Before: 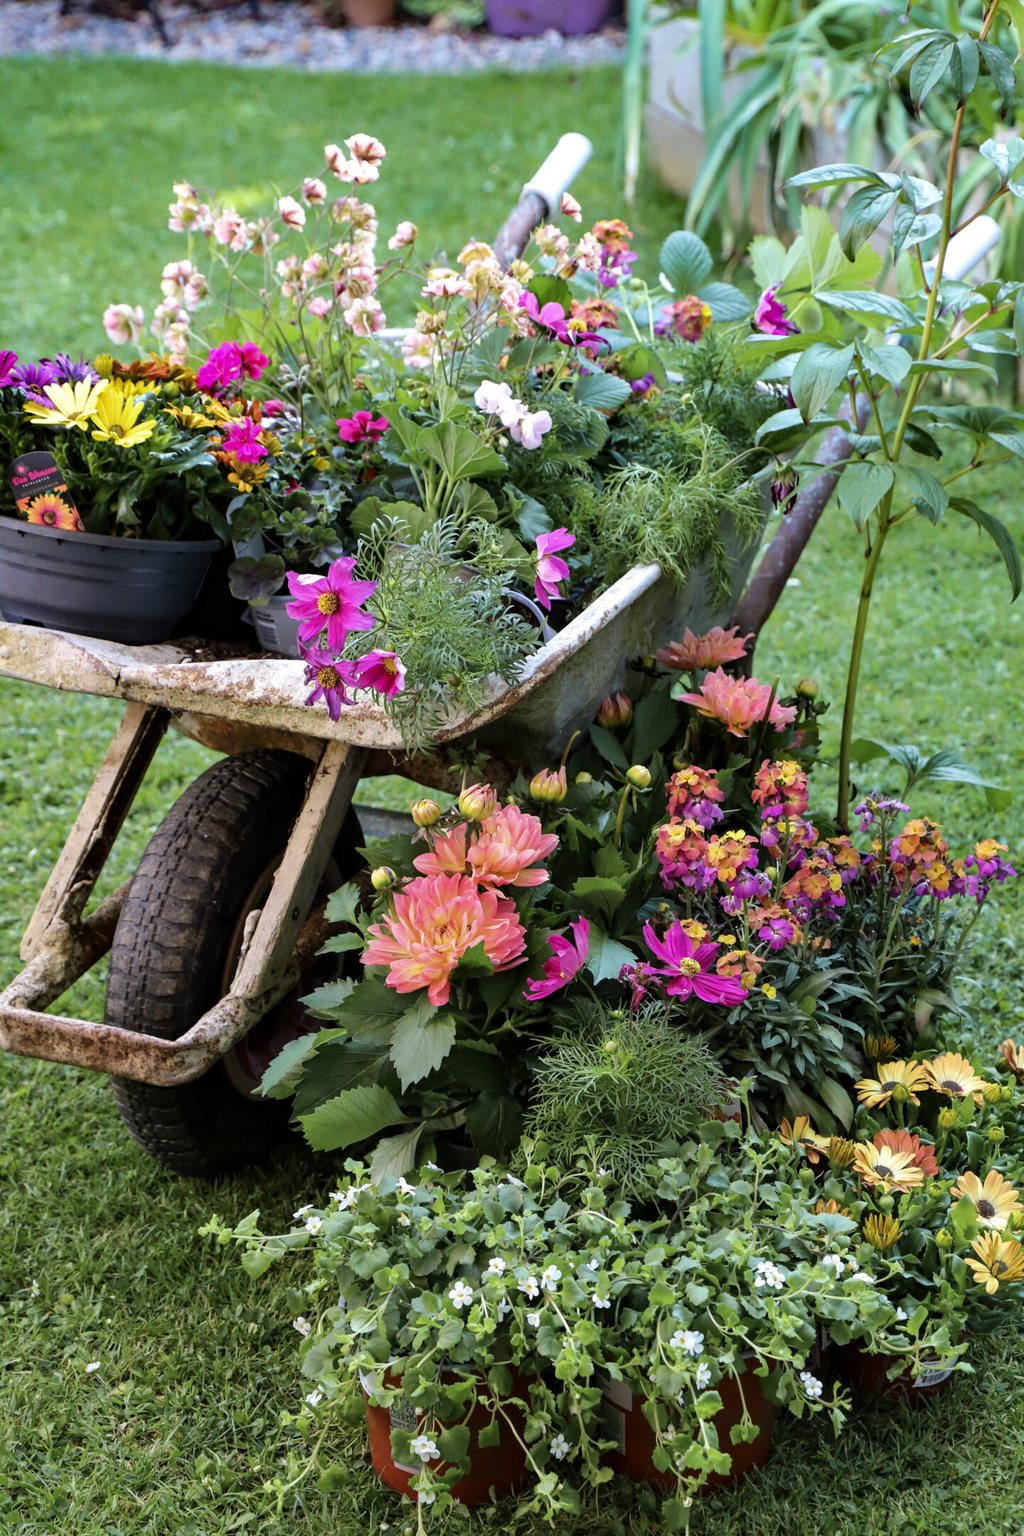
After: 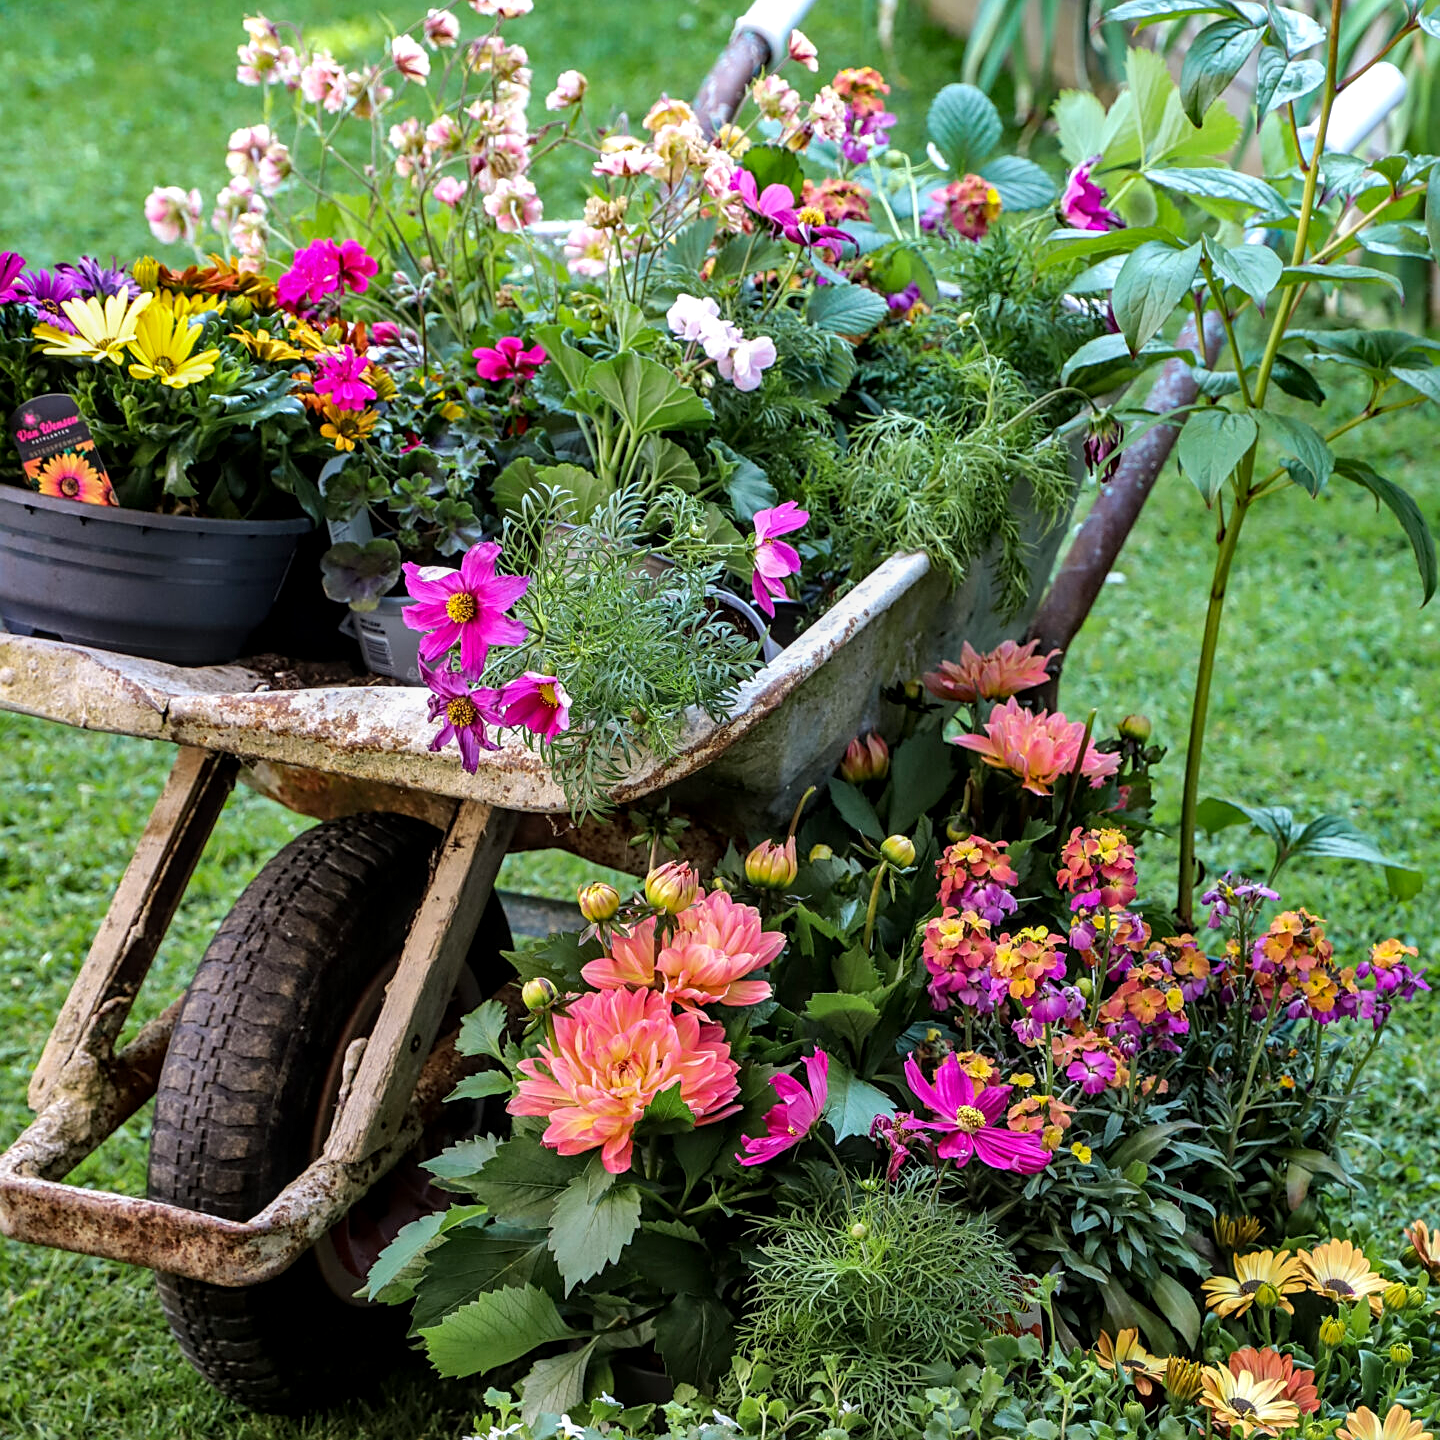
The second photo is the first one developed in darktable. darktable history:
local contrast: on, module defaults
crop: top 11.166%, bottom 22.168%
sharpen: on, module defaults
shadows and highlights: radius 125.46, shadows 30.51, highlights -30.51, low approximation 0.01, soften with gaussian
